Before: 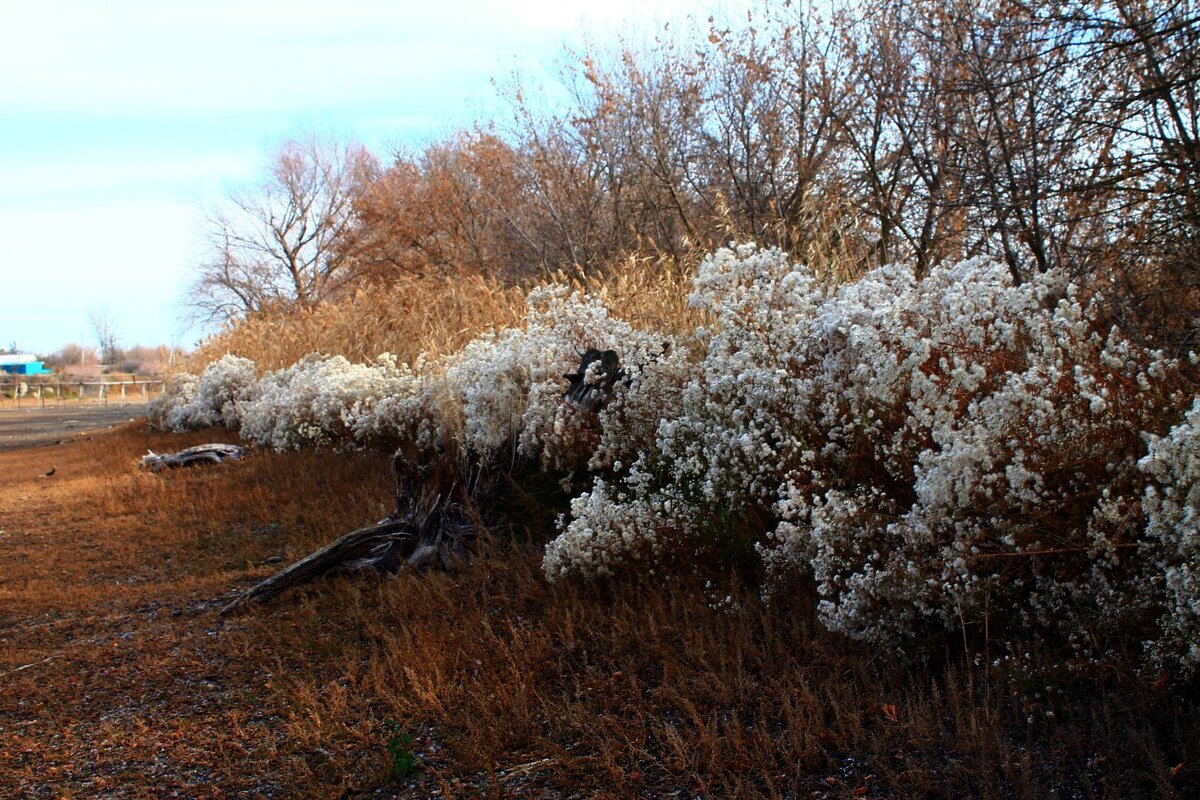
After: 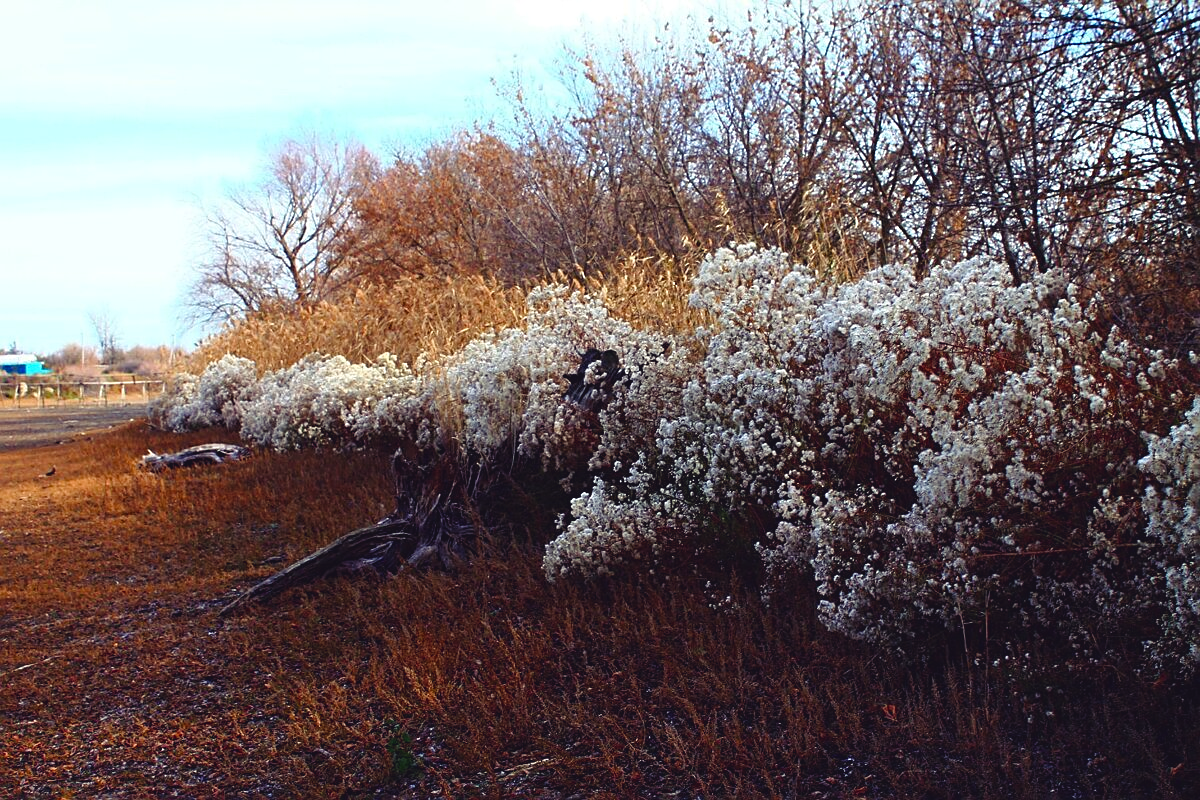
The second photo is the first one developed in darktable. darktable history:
color balance rgb: shadows lift › luminance -21.668%, shadows lift › chroma 8.788%, shadows lift › hue 283.06°, global offset › luminance 0.749%, perceptual saturation grading › global saturation 20%, perceptual saturation grading › highlights -25.245%, perceptual saturation grading › shadows 24.109%, global vibrance 20%
sharpen: on, module defaults
